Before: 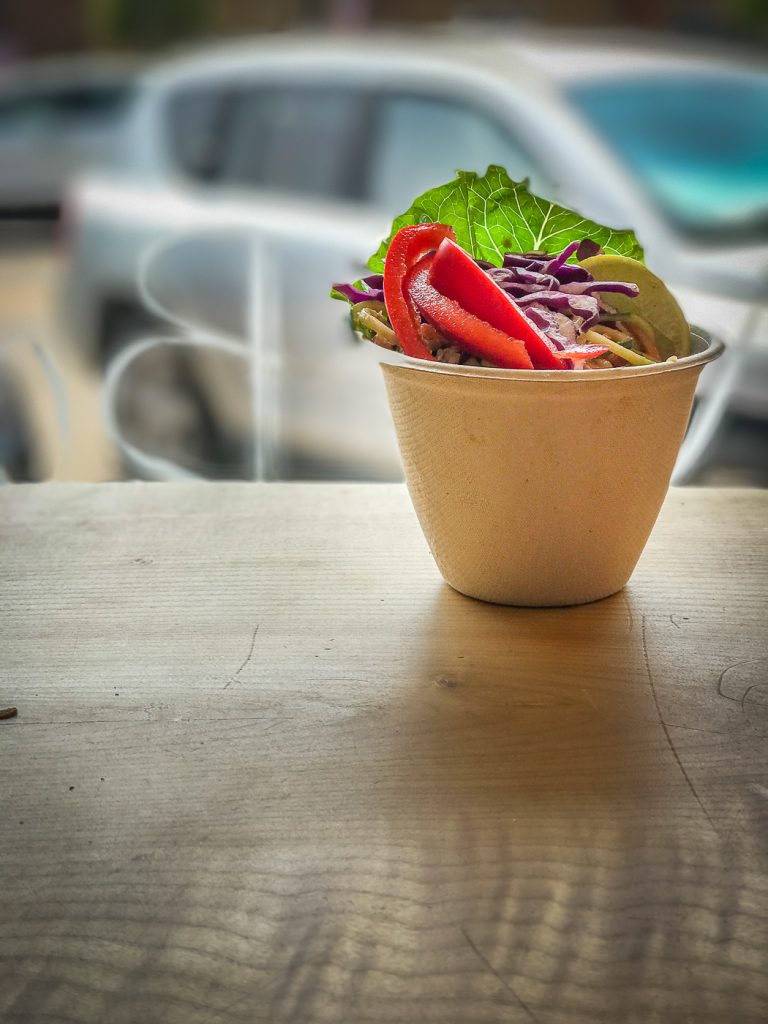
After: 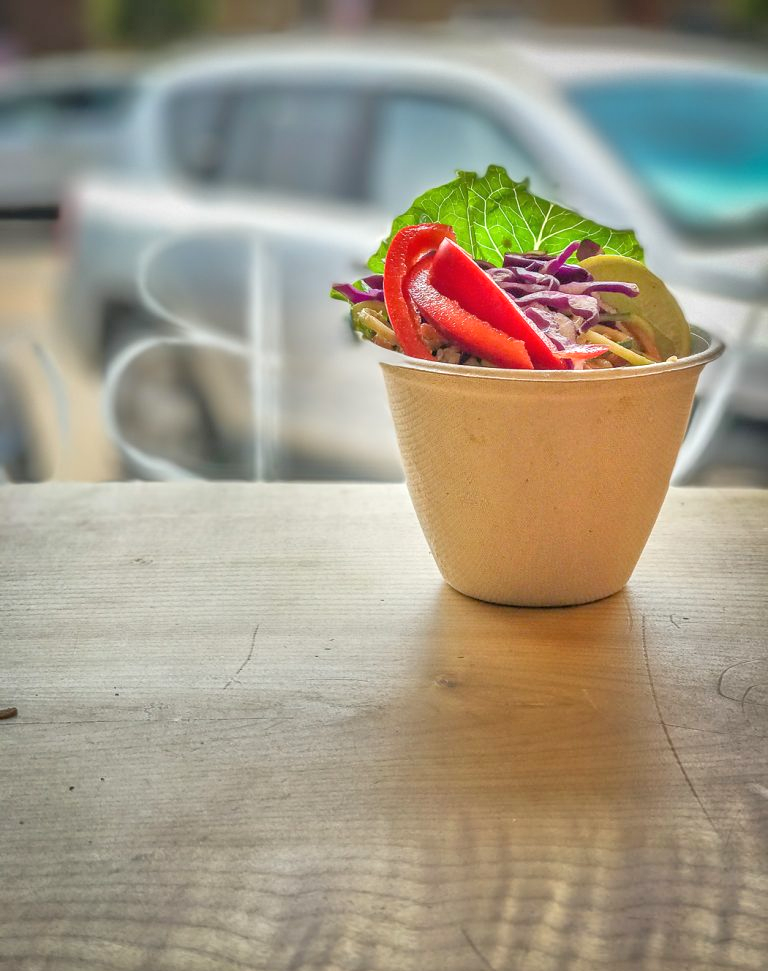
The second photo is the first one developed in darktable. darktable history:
crop and rotate: top 0%, bottom 5.097%
levels: levels [0, 0.51, 1]
tone equalizer: -7 EV 0.15 EV, -6 EV 0.6 EV, -5 EV 1.15 EV, -4 EV 1.33 EV, -3 EV 1.15 EV, -2 EV 0.6 EV, -1 EV 0.15 EV, mask exposure compensation -0.5 EV
